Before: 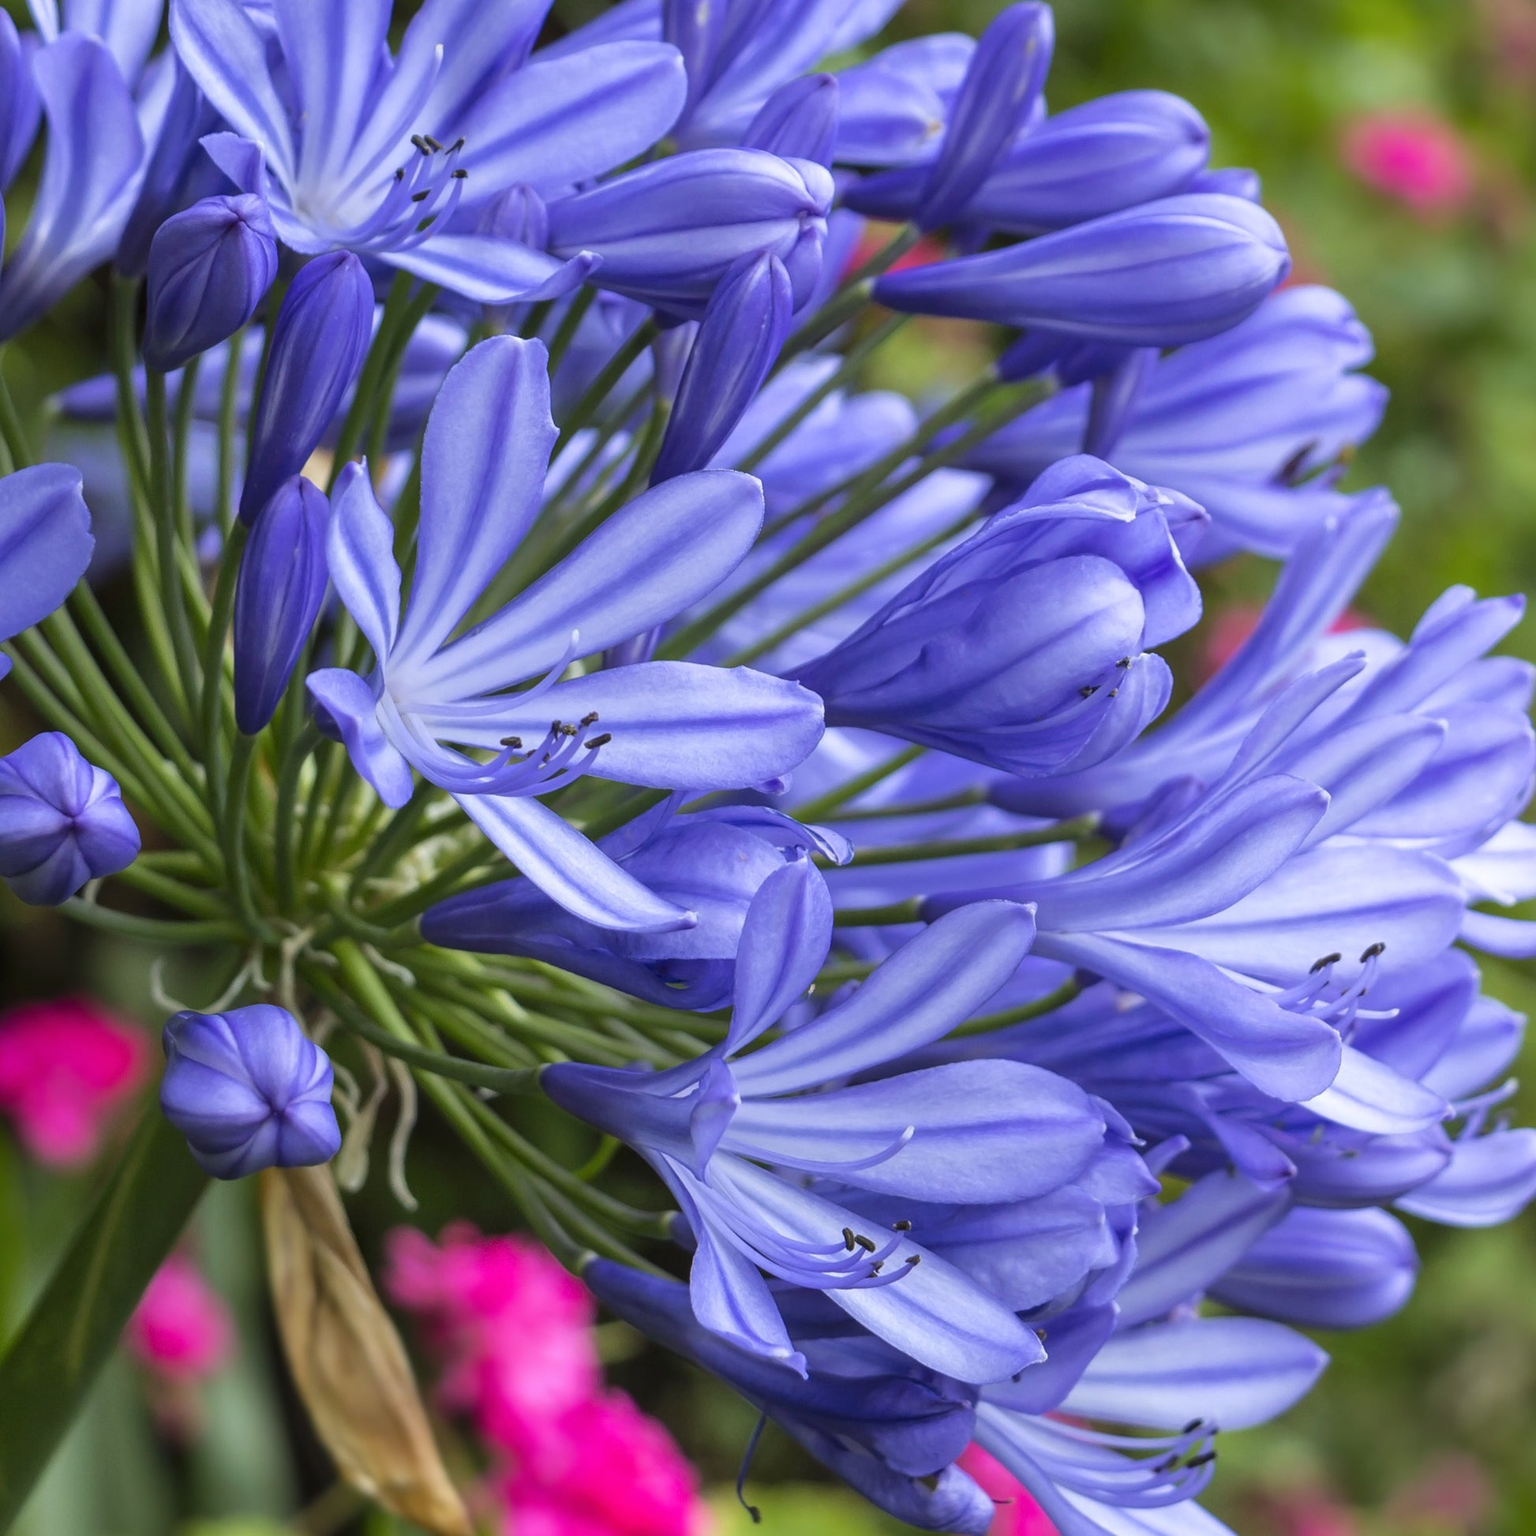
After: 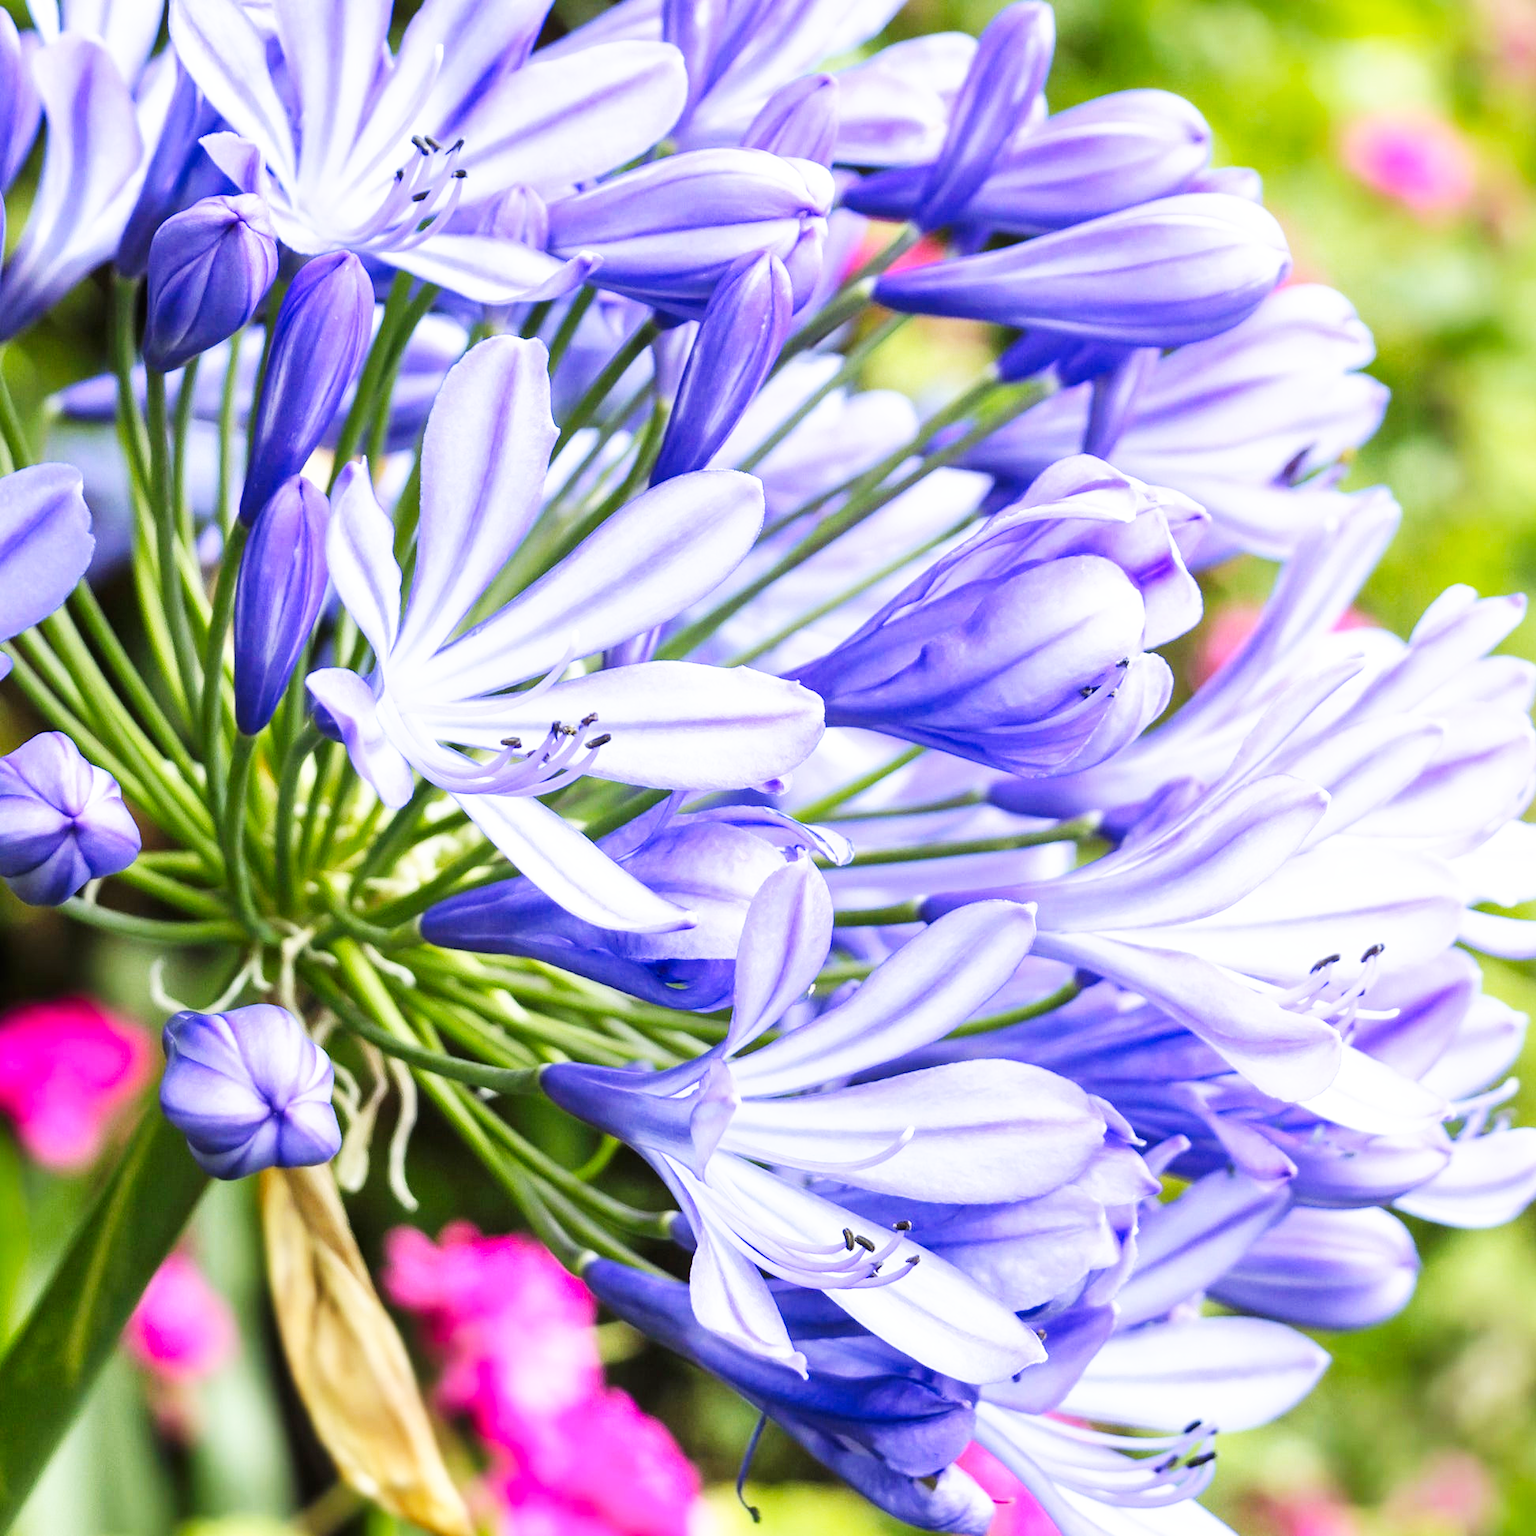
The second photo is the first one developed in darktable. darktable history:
base curve: curves: ch0 [(0, 0) (0.007, 0.004) (0.027, 0.03) (0.046, 0.07) (0.207, 0.54) (0.442, 0.872) (0.673, 0.972) (1, 1)], preserve colors none
exposure: black level correction 0.001, exposure 0.5 EV, compensate exposure bias true, compensate highlight preservation false
